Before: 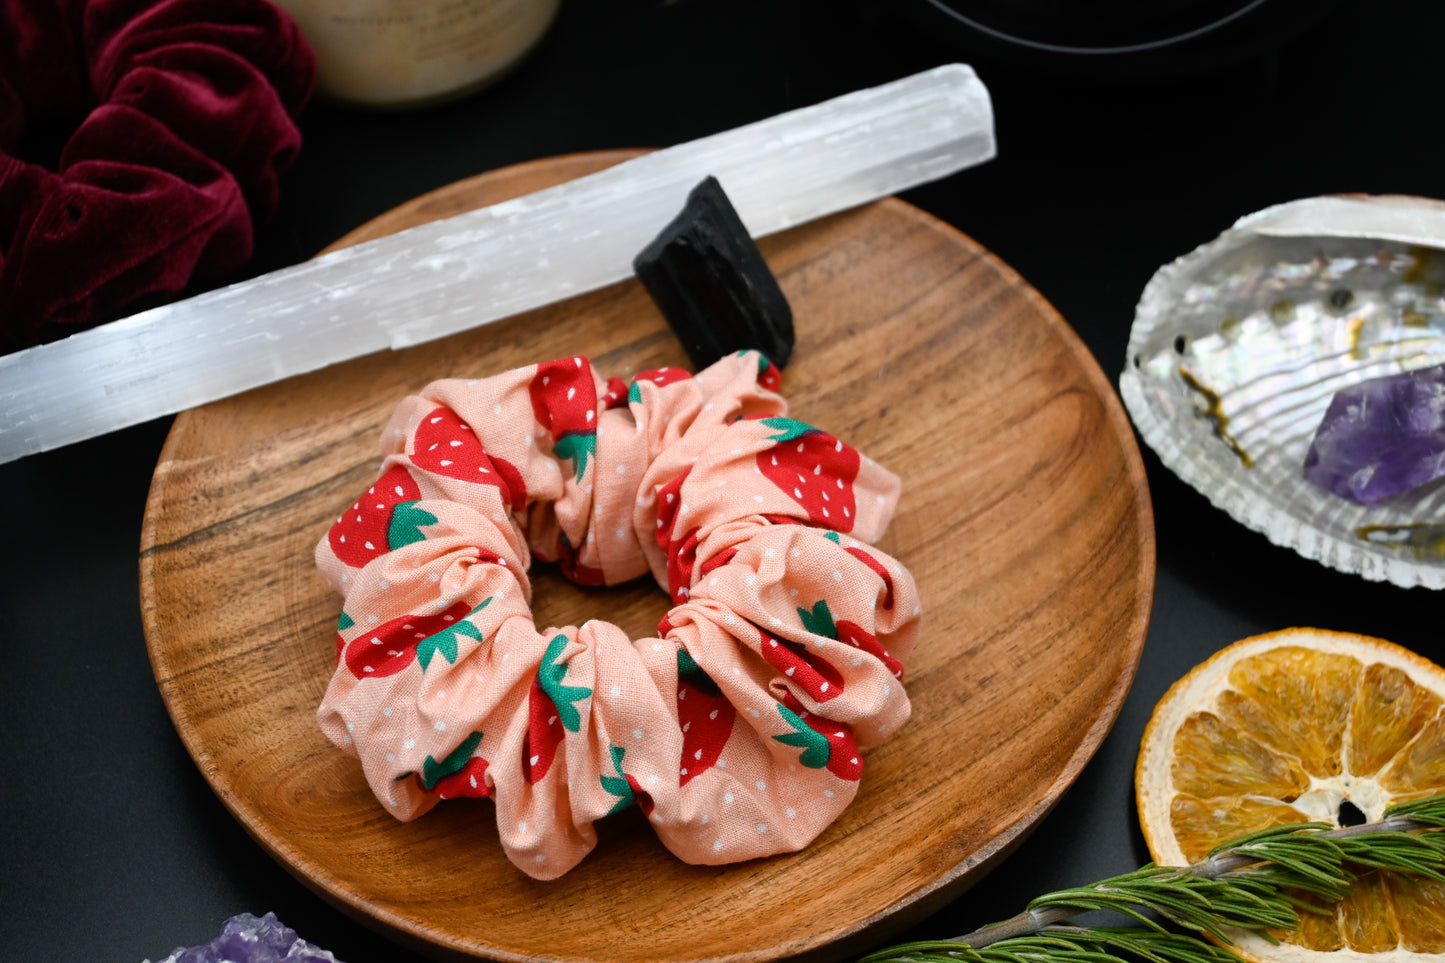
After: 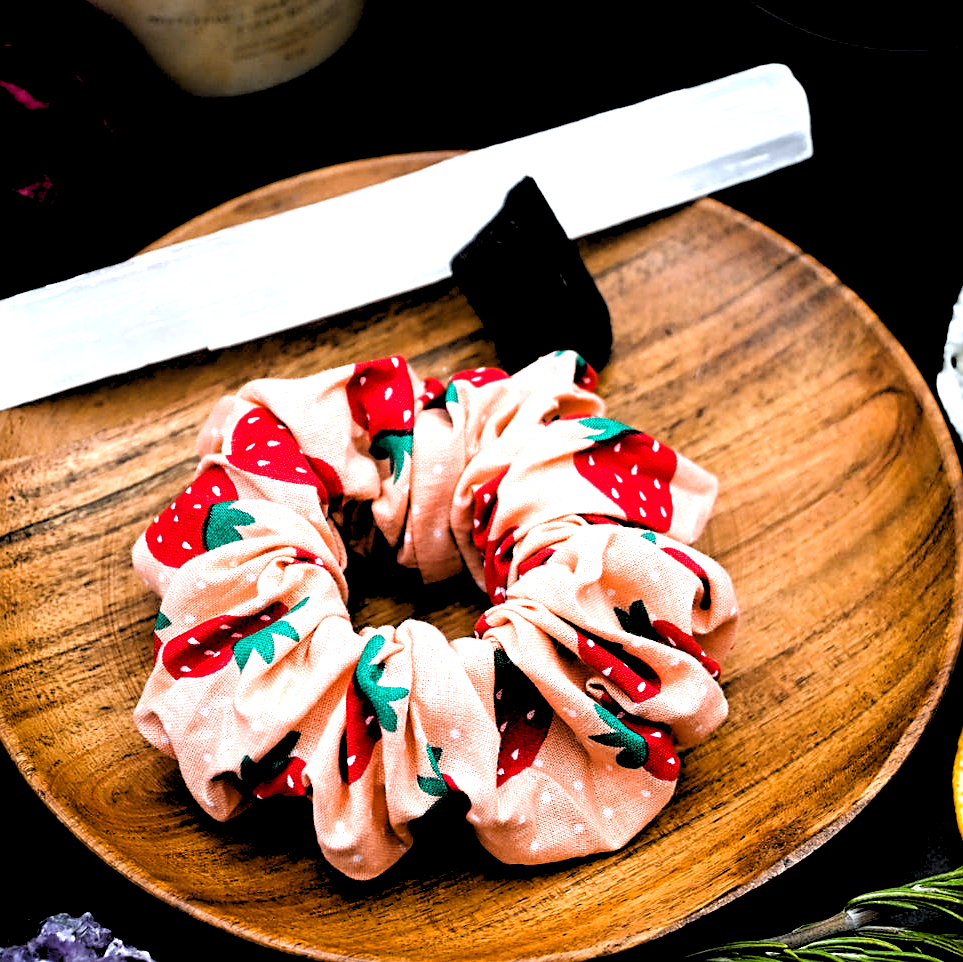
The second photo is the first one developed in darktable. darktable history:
sharpen: on, module defaults
color correction: highlights a* -0.772, highlights b* -8.92
tone equalizer: -8 EV -1.08 EV, -7 EV -1.01 EV, -6 EV -0.867 EV, -5 EV -0.578 EV, -3 EV 0.578 EV, -2 EV 0.867 EV, -1 EV 1.01 EV, +0 EV 1.08 EV, edges refinement/feathering 500, mask exposure compensation -1.57 EV, preserve details no
crop and rotate: left 12.673%, right 20.66%
color balance rgb: perceptual saturation grading › global saturation 20%, global vibrance 20%
rgb levels: levels [[0.029, 0.461, 0.922], [0, 0.5, 1], [0, 0.5, 1]]
